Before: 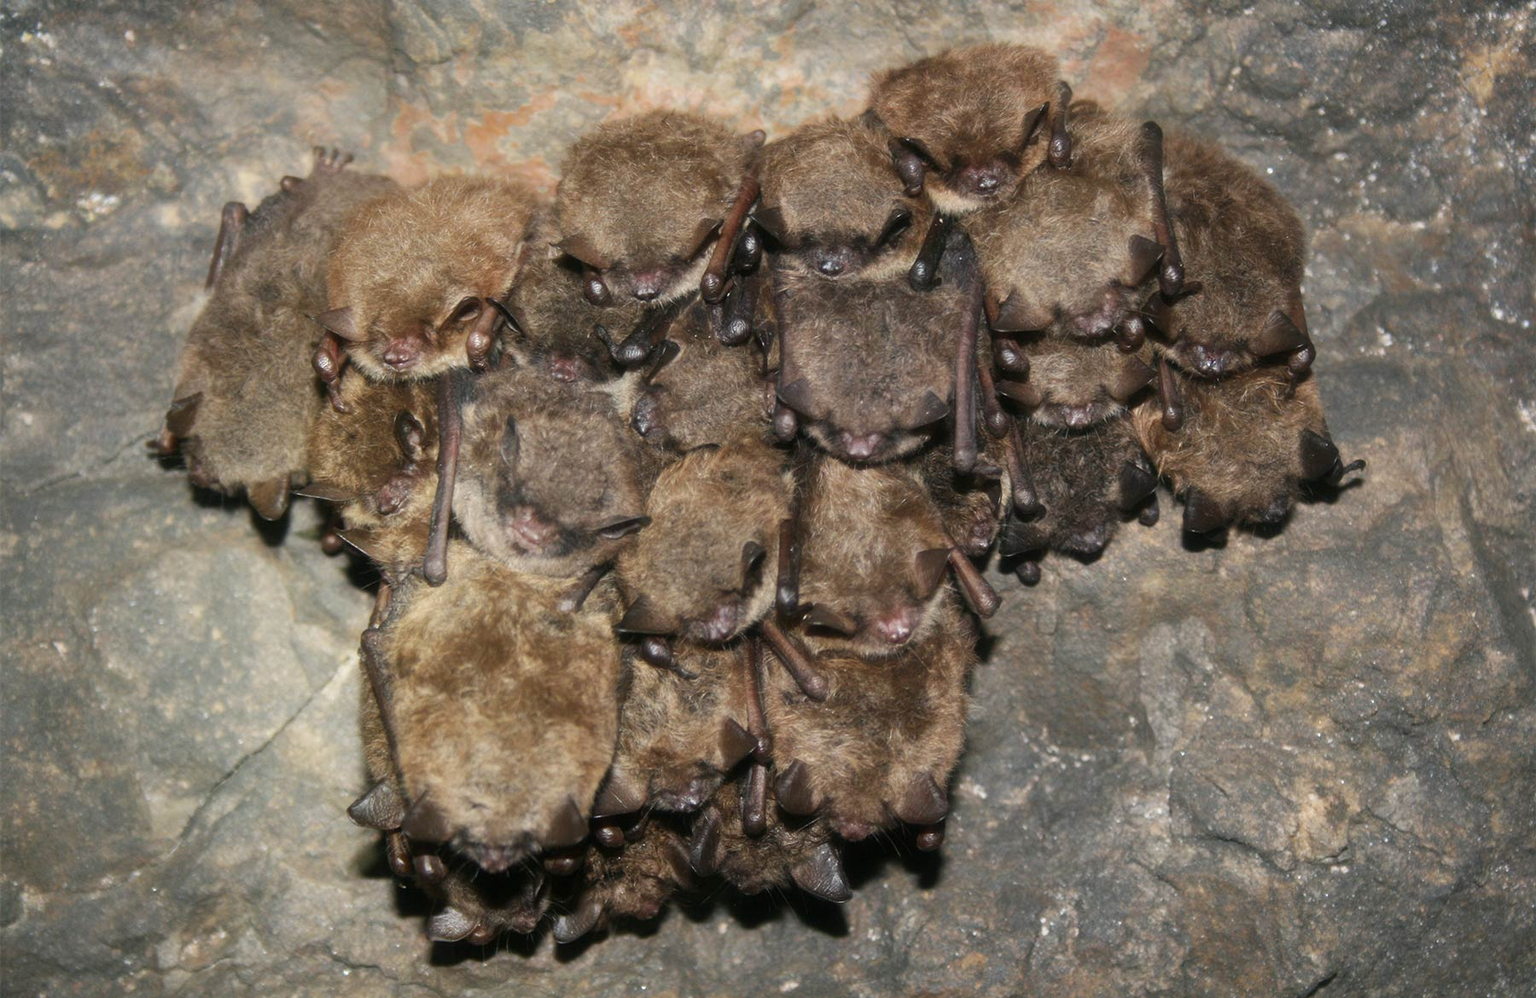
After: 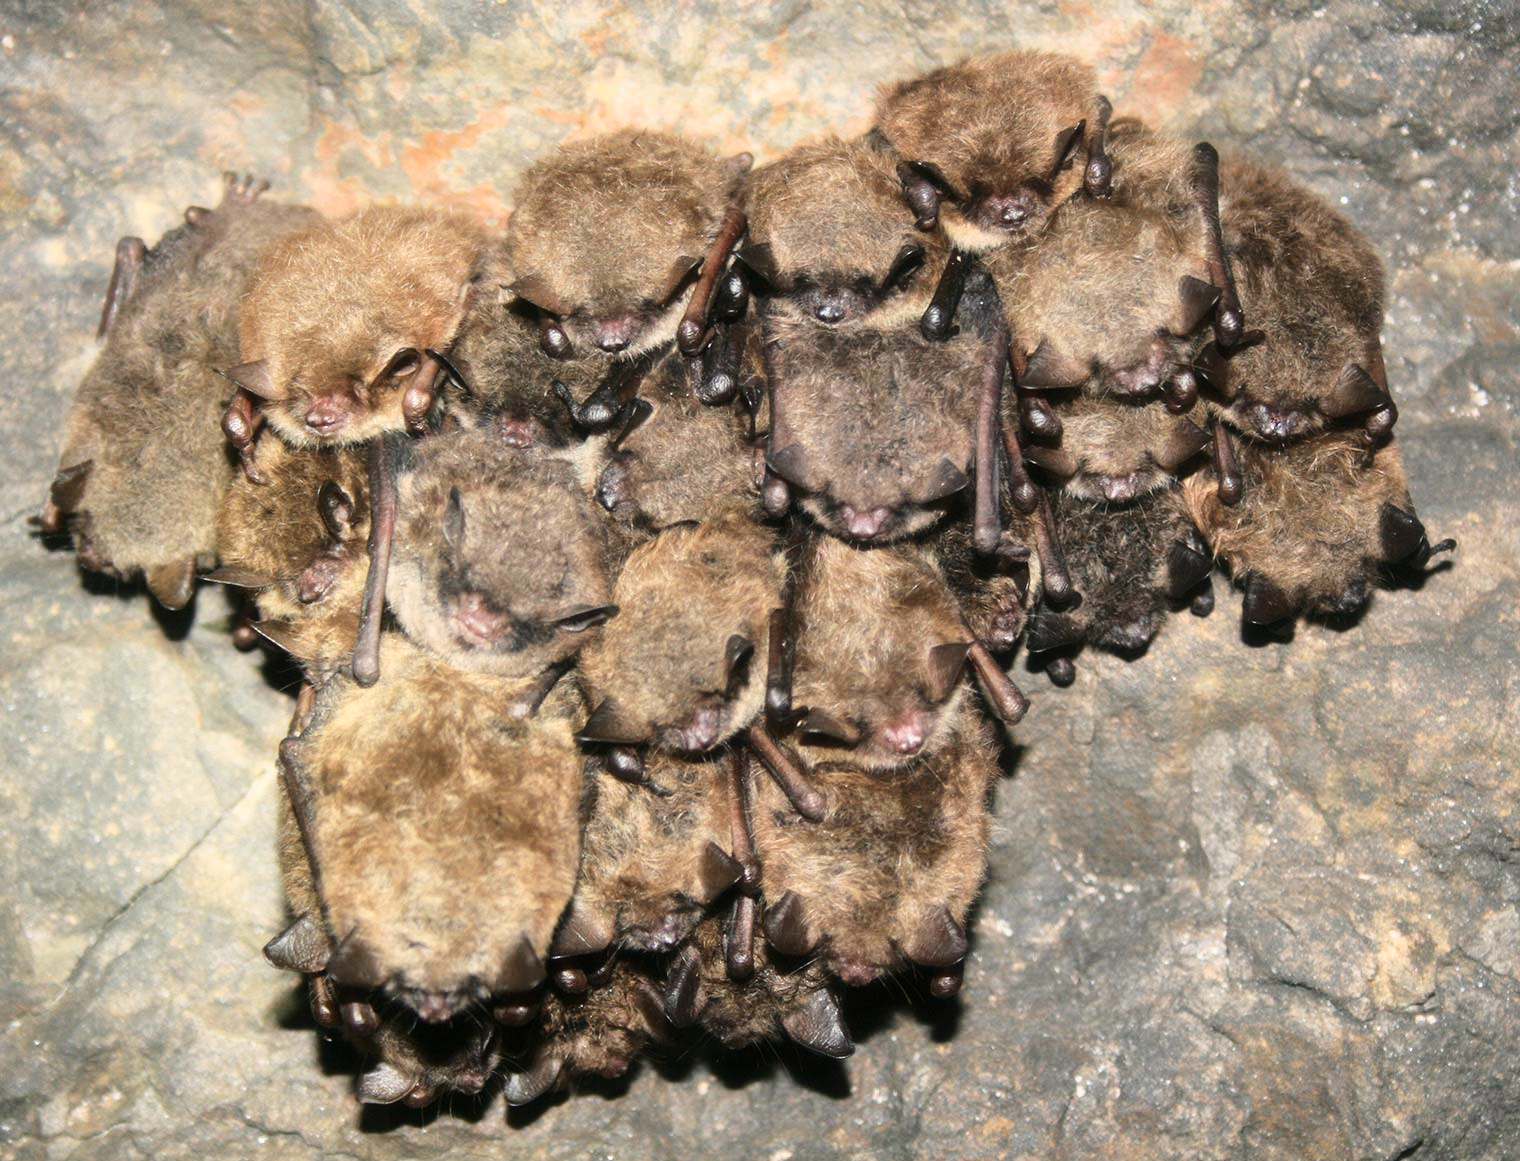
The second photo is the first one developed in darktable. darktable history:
white balance: red 1.009, blue 0.985
crop: left 8.026%, right 7.374%
local contrast: mode bilateral grid, contrast 10, coarseness 25, detail 110%, midtone range 0.2
base curve: curves: ch0 [(0, 0) (0.028, 0.03) (0.121, 0.232) (0.46, 0.748) (0.859, 0.968) (1, 1)]
